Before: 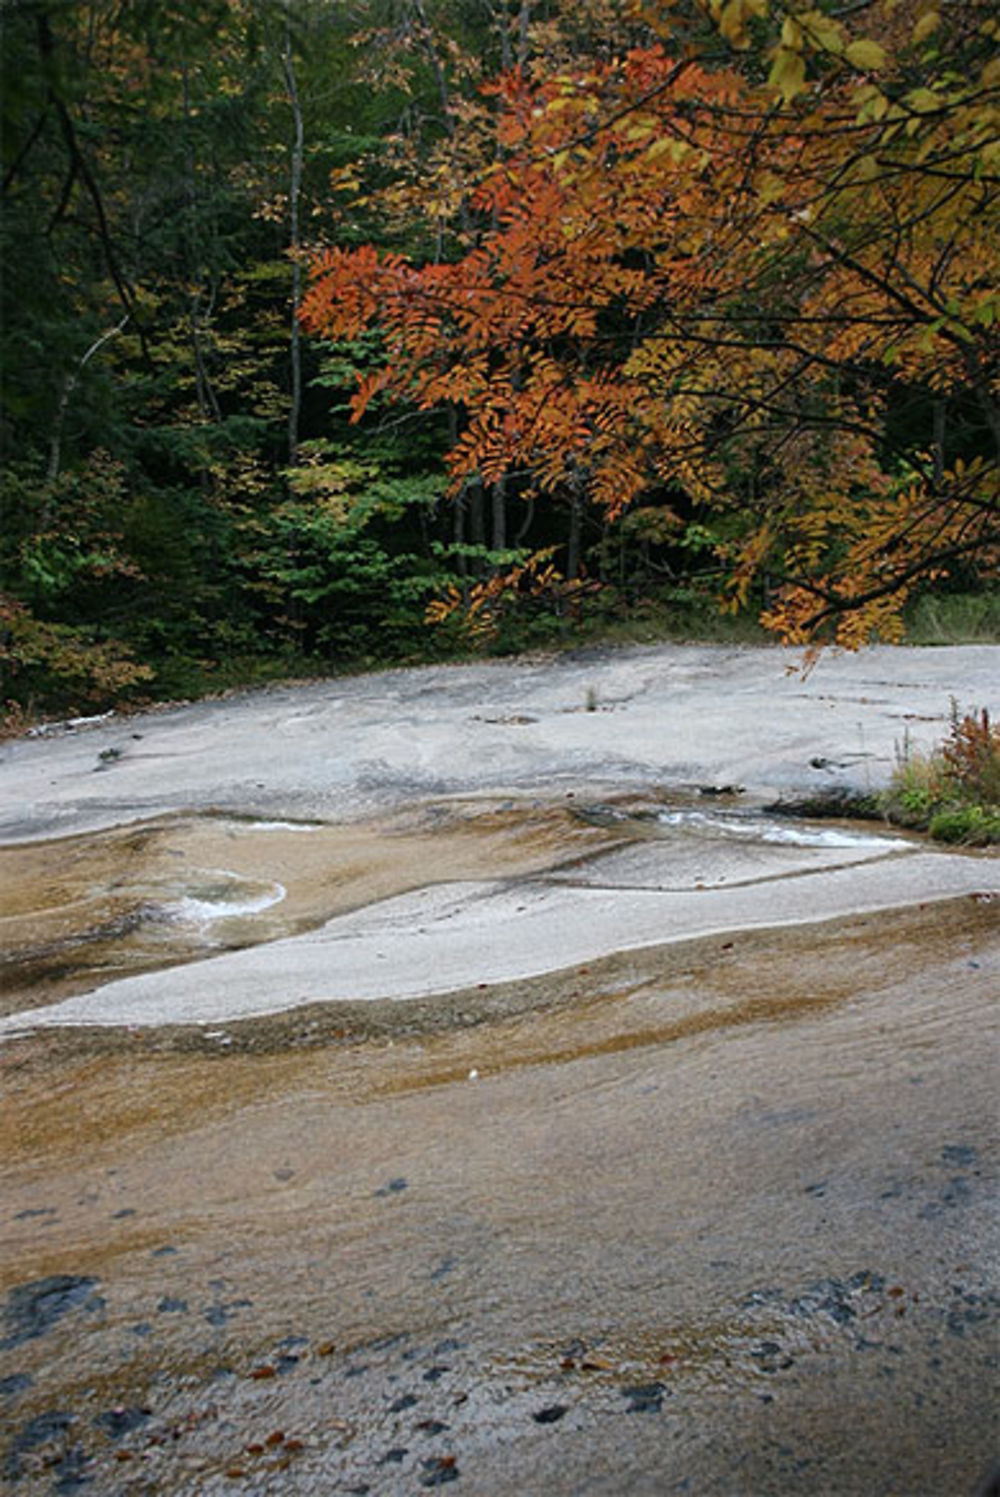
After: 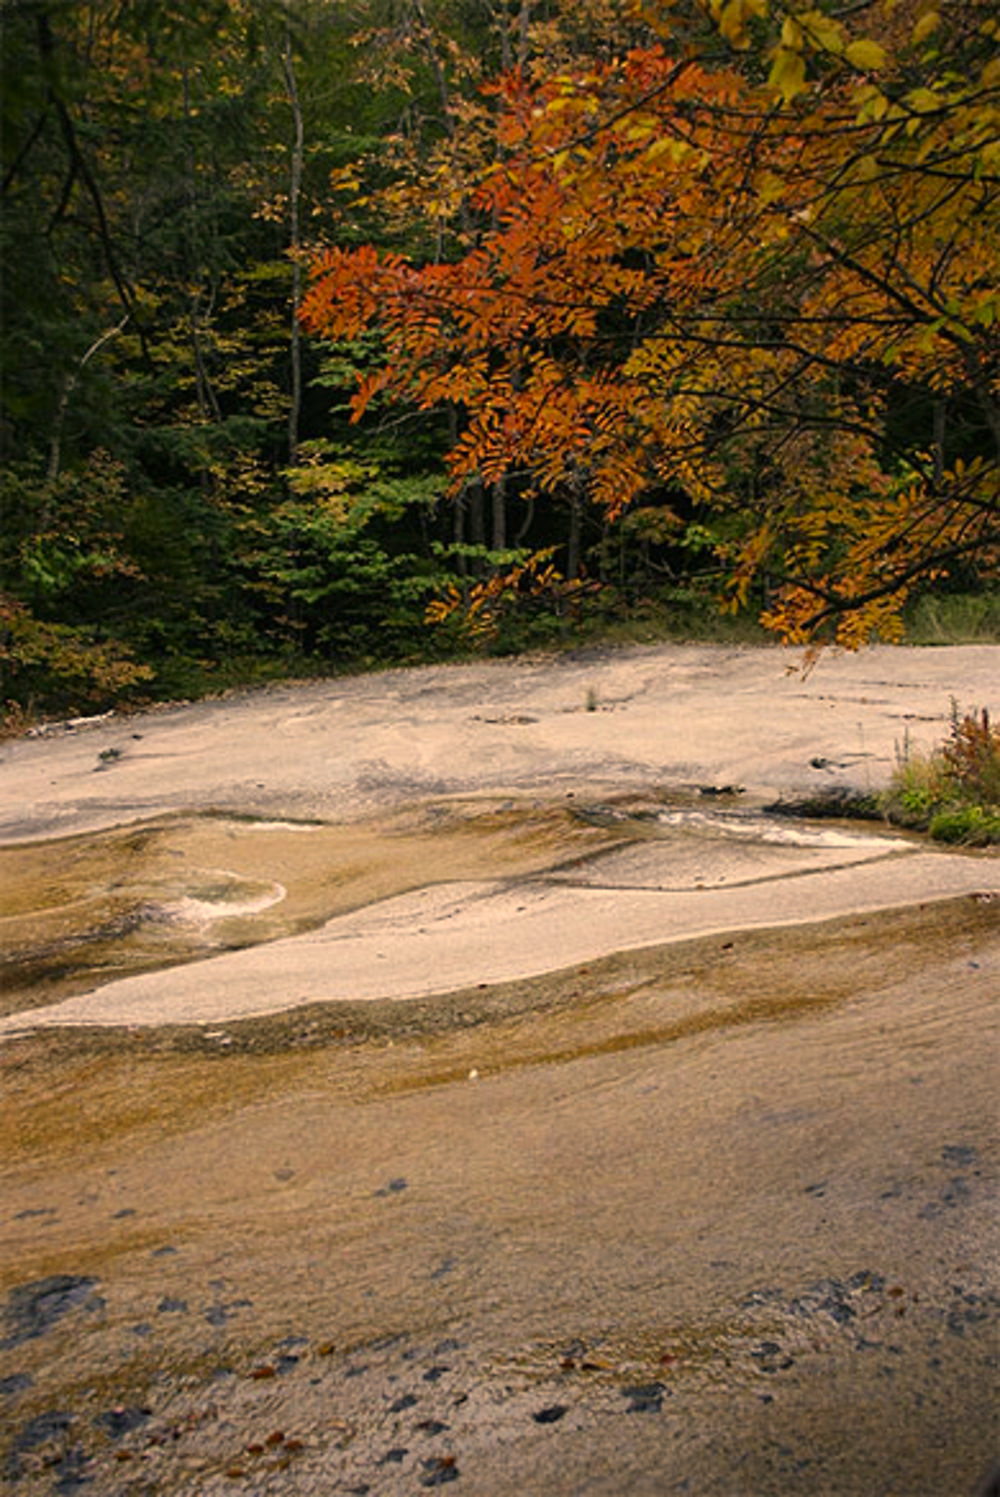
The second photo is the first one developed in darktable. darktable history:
color correction: highlights a* 14.94, highlights b* 31.38
